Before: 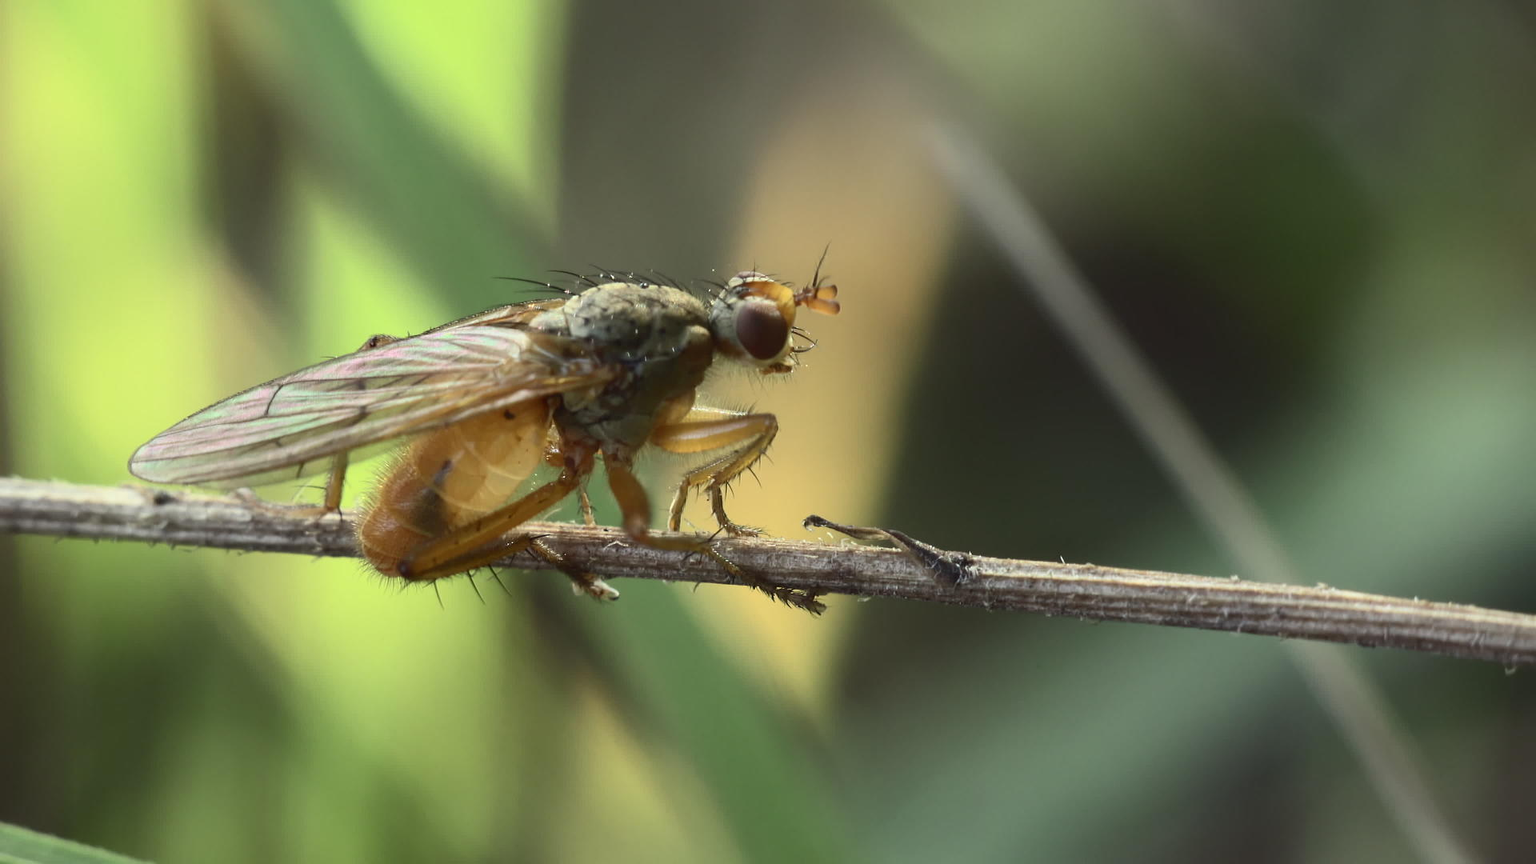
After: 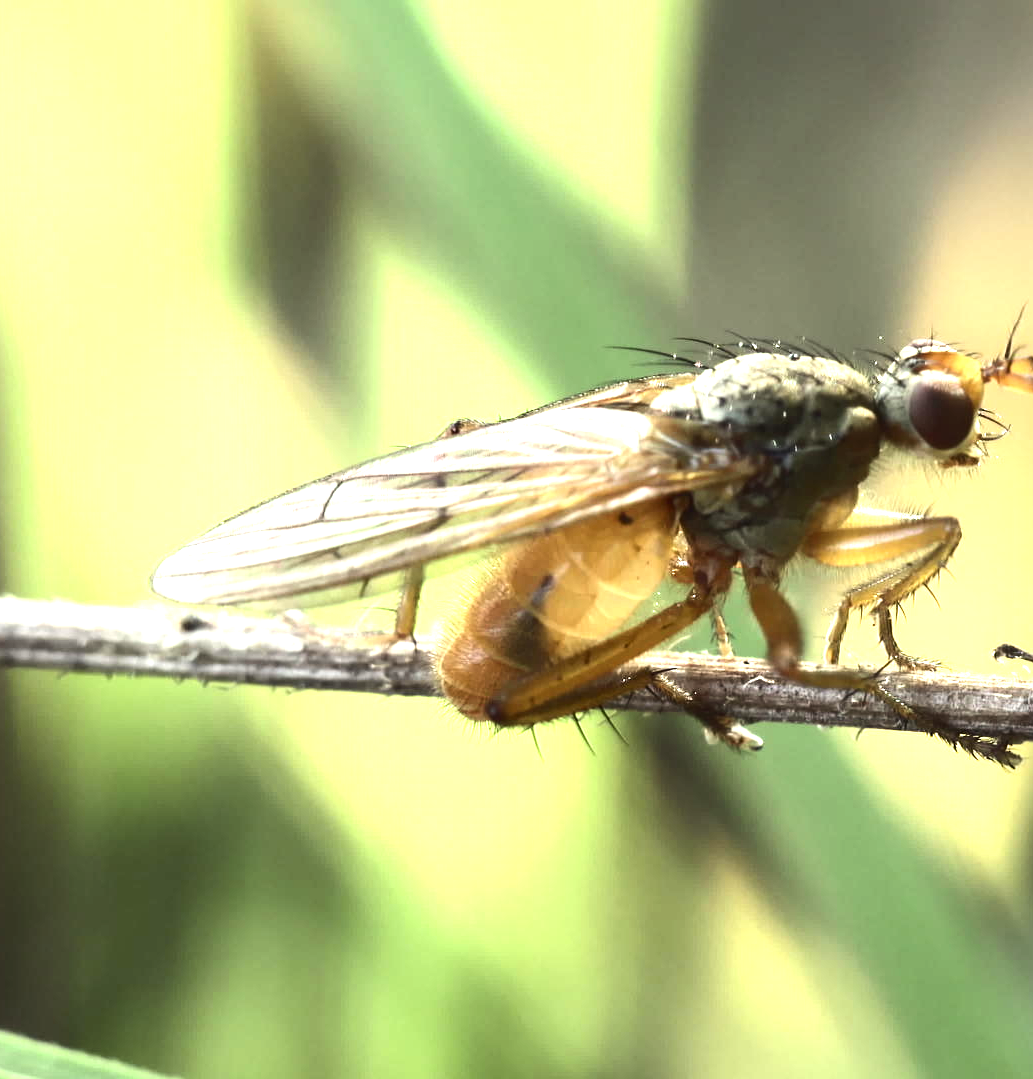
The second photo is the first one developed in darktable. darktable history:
tone curve: color space Lab, linked channels, preserve colors none
crop: left 0.587%, right 45.588%, bottom 0.086%
tone equalizer: -8 EV -0.75 EV, -7 EV -0.7 EV, -6 EV -0.6 EV, -5 EV -0.4 EV, -3 EV 0.4 EV, -2 EV 0.6 EV, -1 EV 0.7 EV, +0 EV 0.75 EV, edges refinement/feathering 500, mask exposure compensation -1.57 EV, preserve details no
exposure: exposure 0.77 EV, compensate highlight preservation false
